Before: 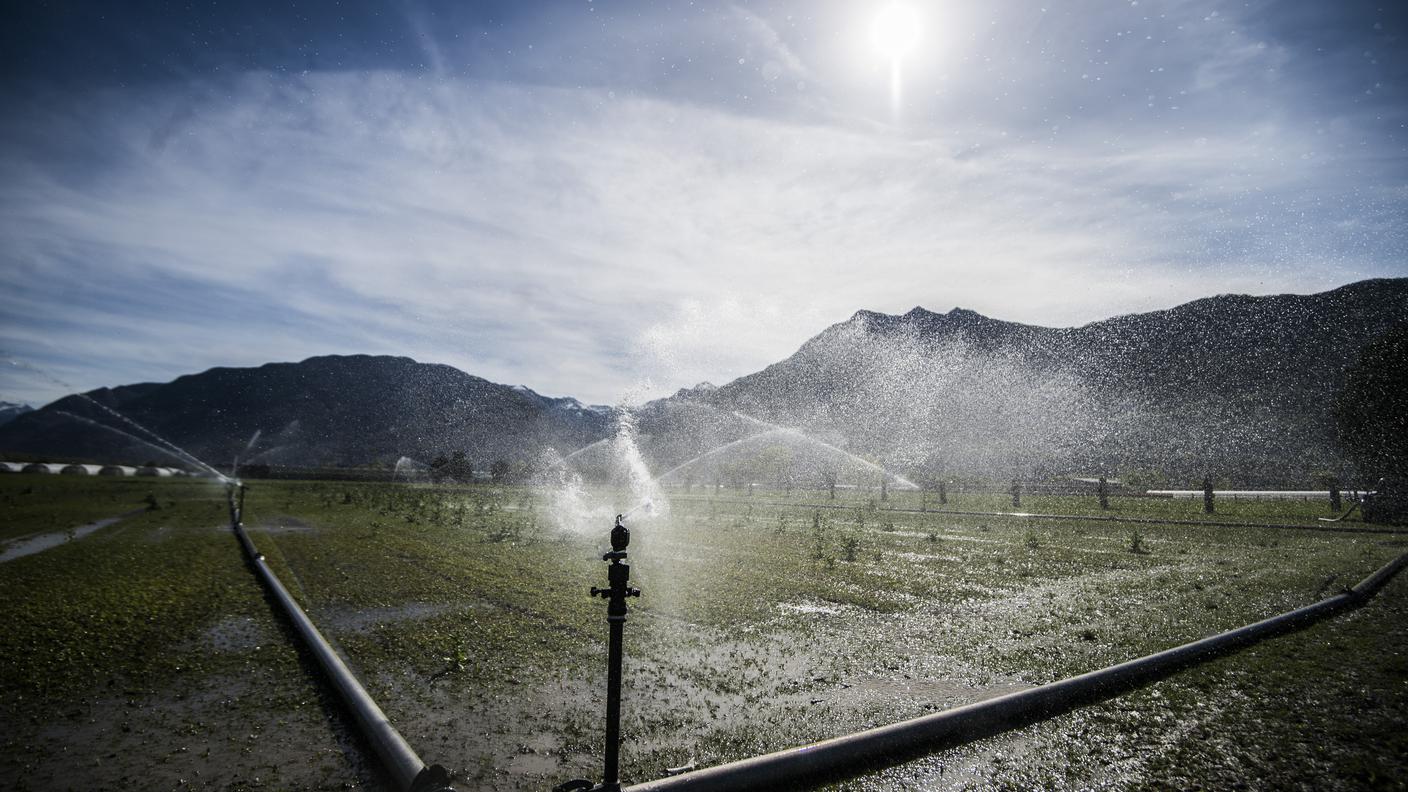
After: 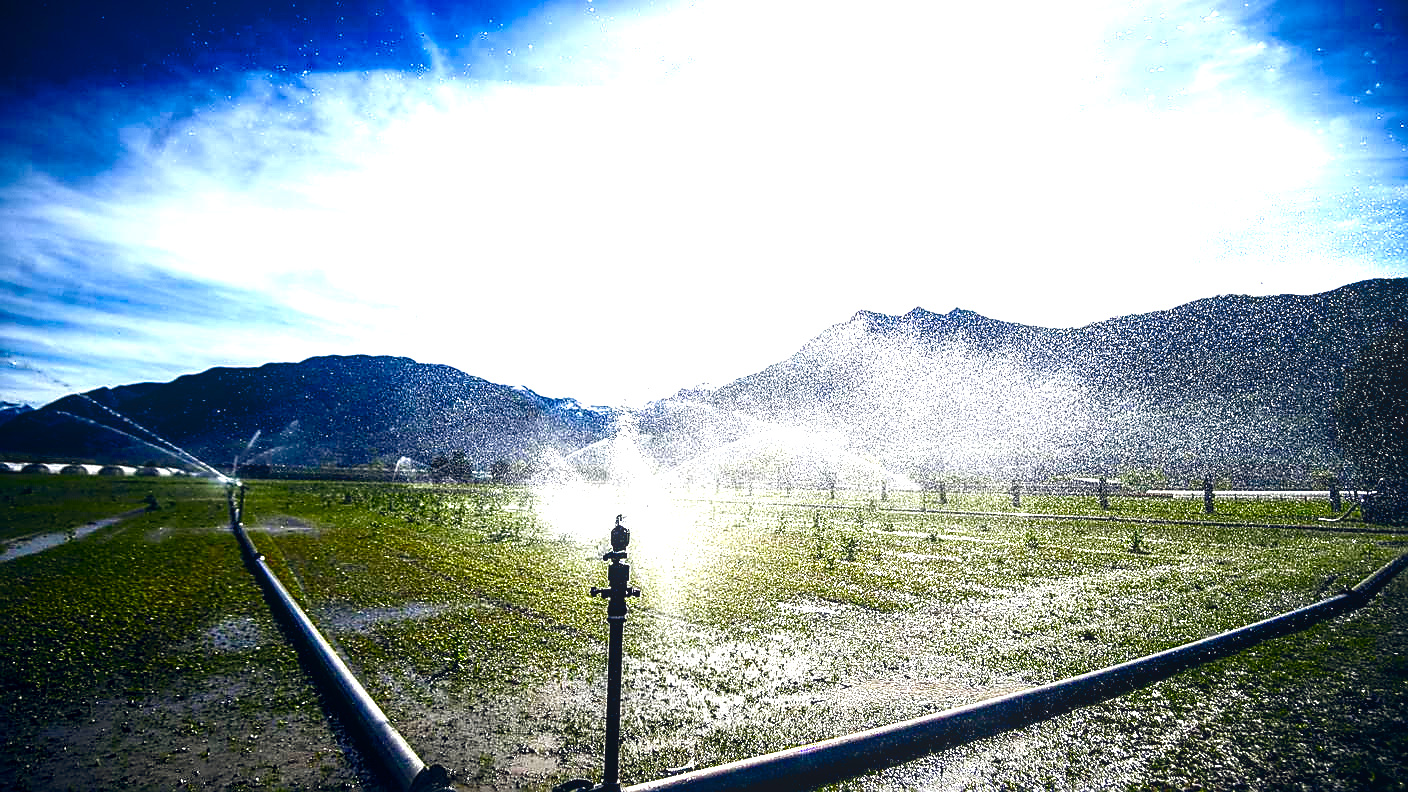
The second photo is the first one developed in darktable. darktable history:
sharpen: radius 1.378, amount 1.252, threshold 0.798
contrast brightness saturation: contrast 0.066, brightness -0.139, saturation 0.117
color balance rgb: global offset › chroma 0.06%, global offset › hue 253.23°, linear chroma grading › global chroma 24.398%, perceptual saturation grading › global saturation 20%, perceptual saturation grading › highlights -49.848%, perceptual saturation grading › shadows 24.963%, saturation formula JzAzBz (2021)
local contrast: on, module defaults
levels: levels [0, 0.281, 0.562]
